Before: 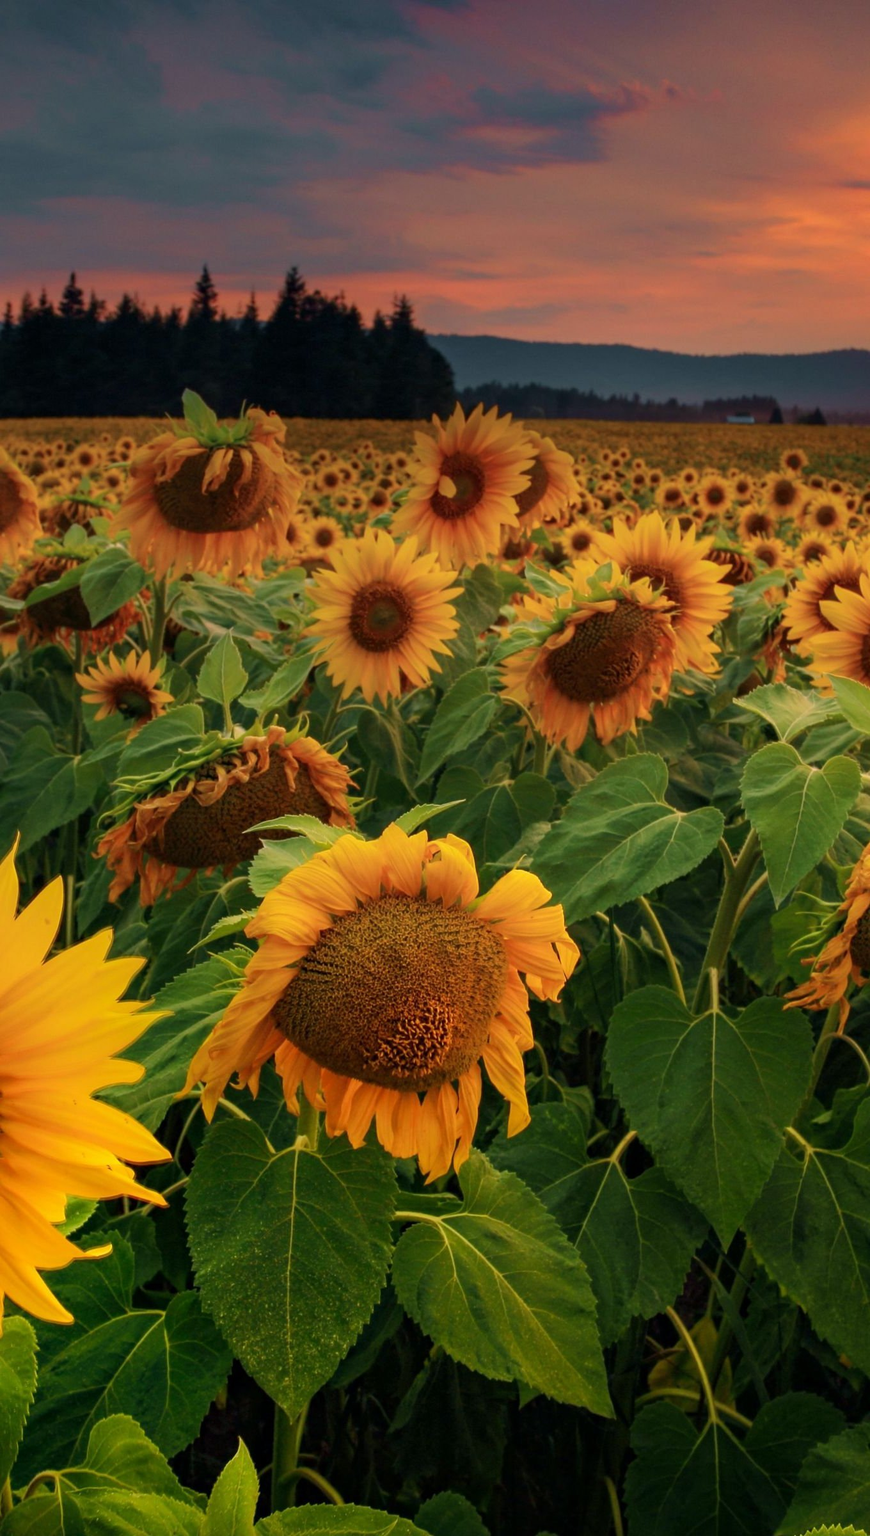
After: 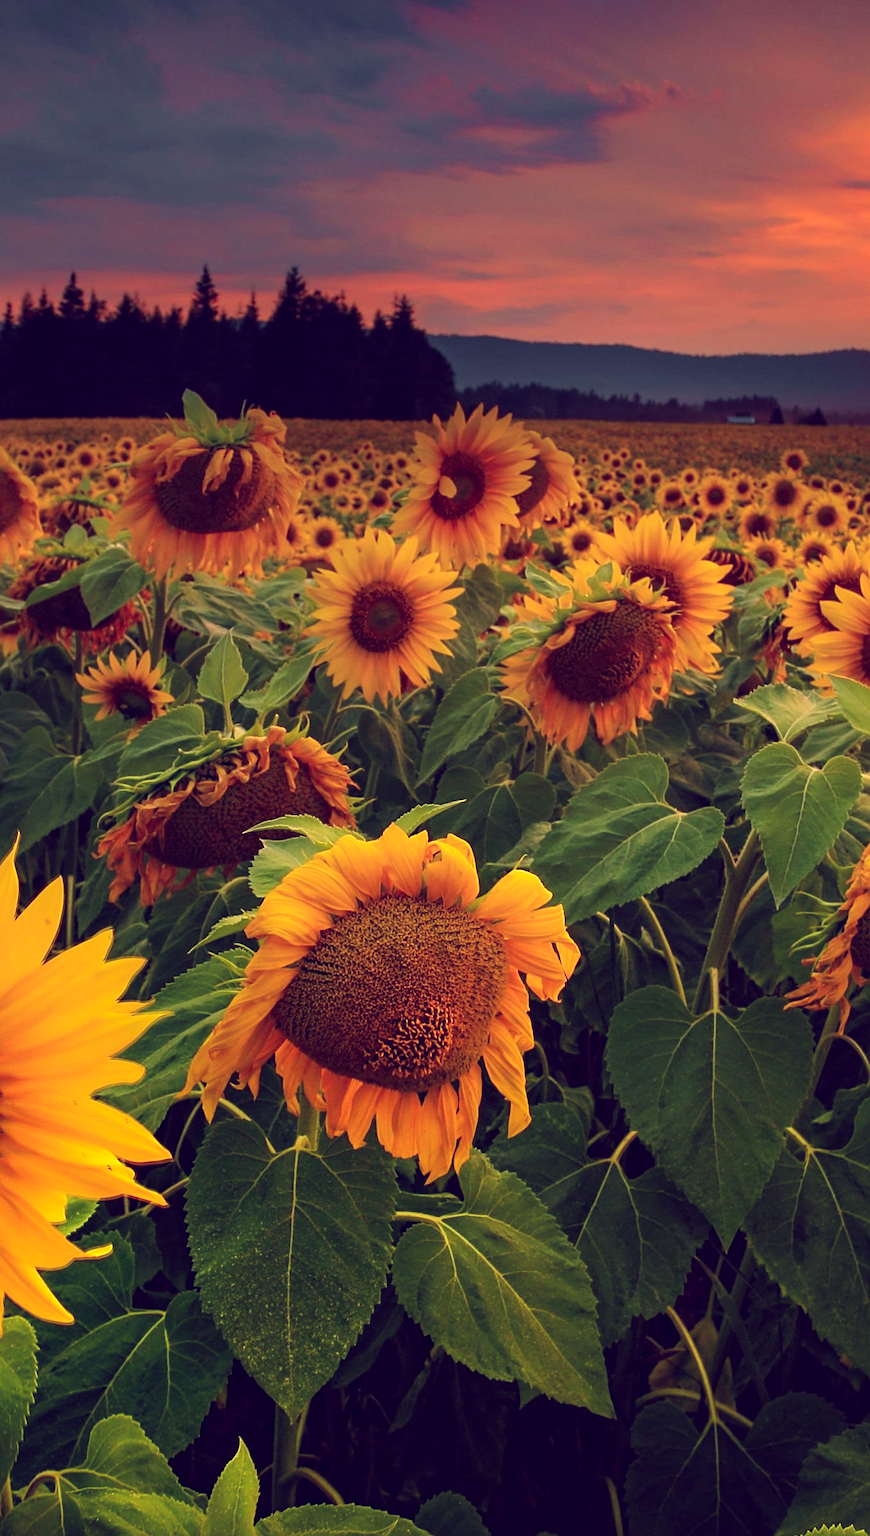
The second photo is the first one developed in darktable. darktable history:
sharpen: on, module defaults
color balance: lift [1.001, 0.997, 0.99, 1.01], gamma [1.007, 1, 0.975, 1.025], gain [1, 1.065, 1.052, 0.935], contrast 13.25%
